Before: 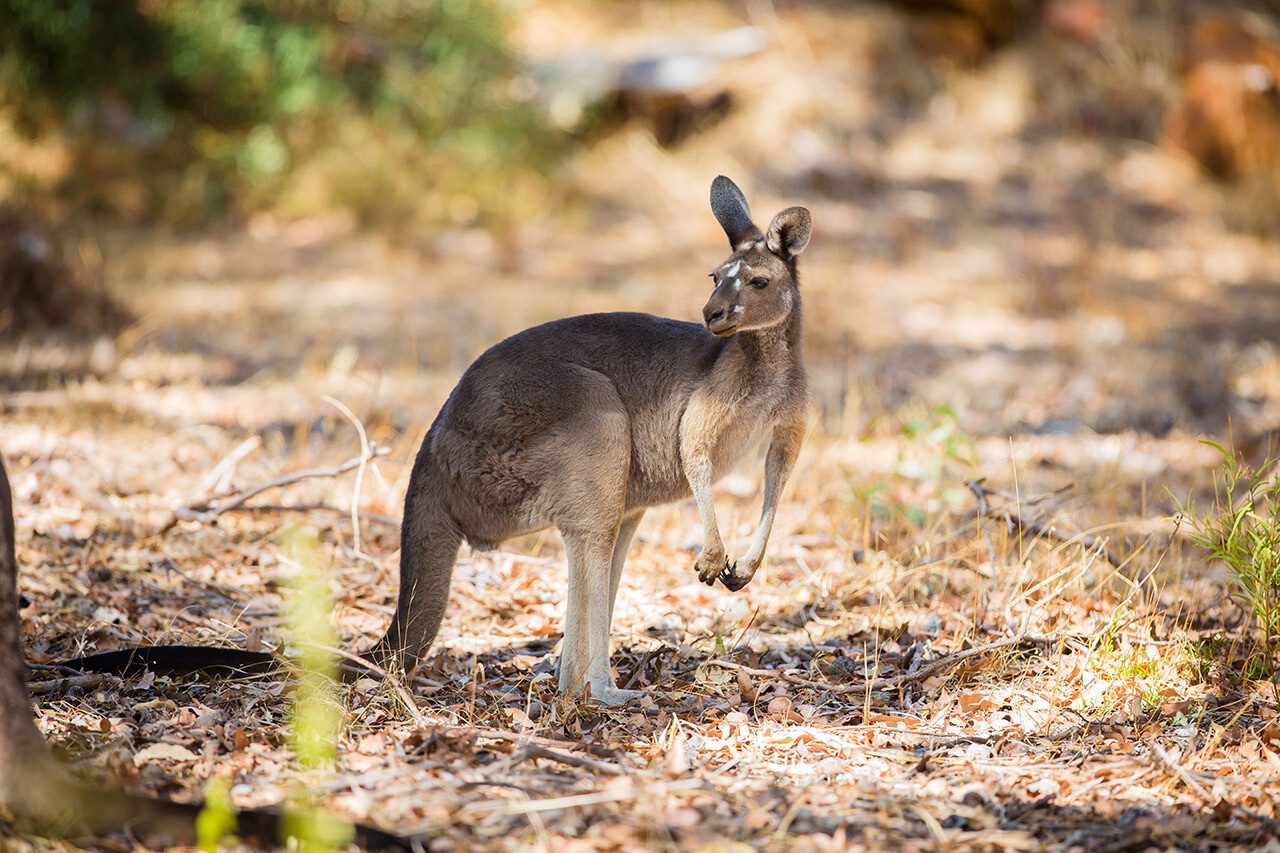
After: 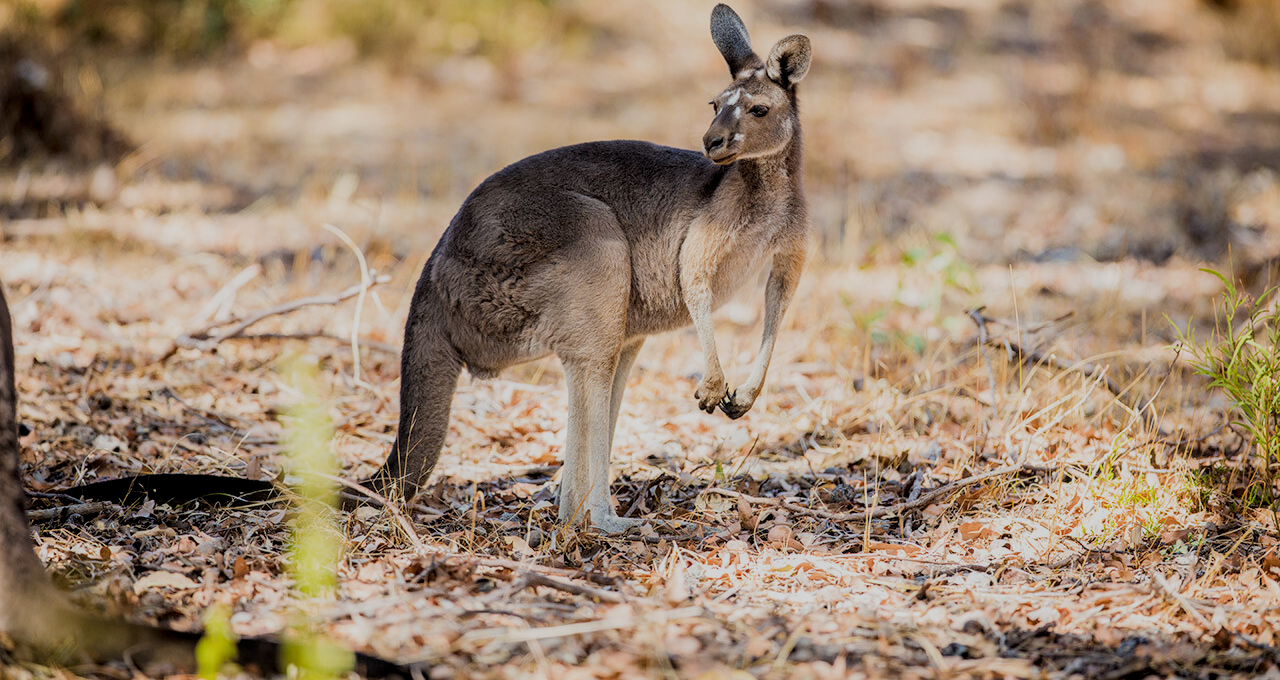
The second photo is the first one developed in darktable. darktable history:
filmic rgb: black relative exposure -7.16 EV, white relative exposure 5.38 EV, hardness 3.03
local contrast: on, module defaults
crop and rotate: top 20.201%
